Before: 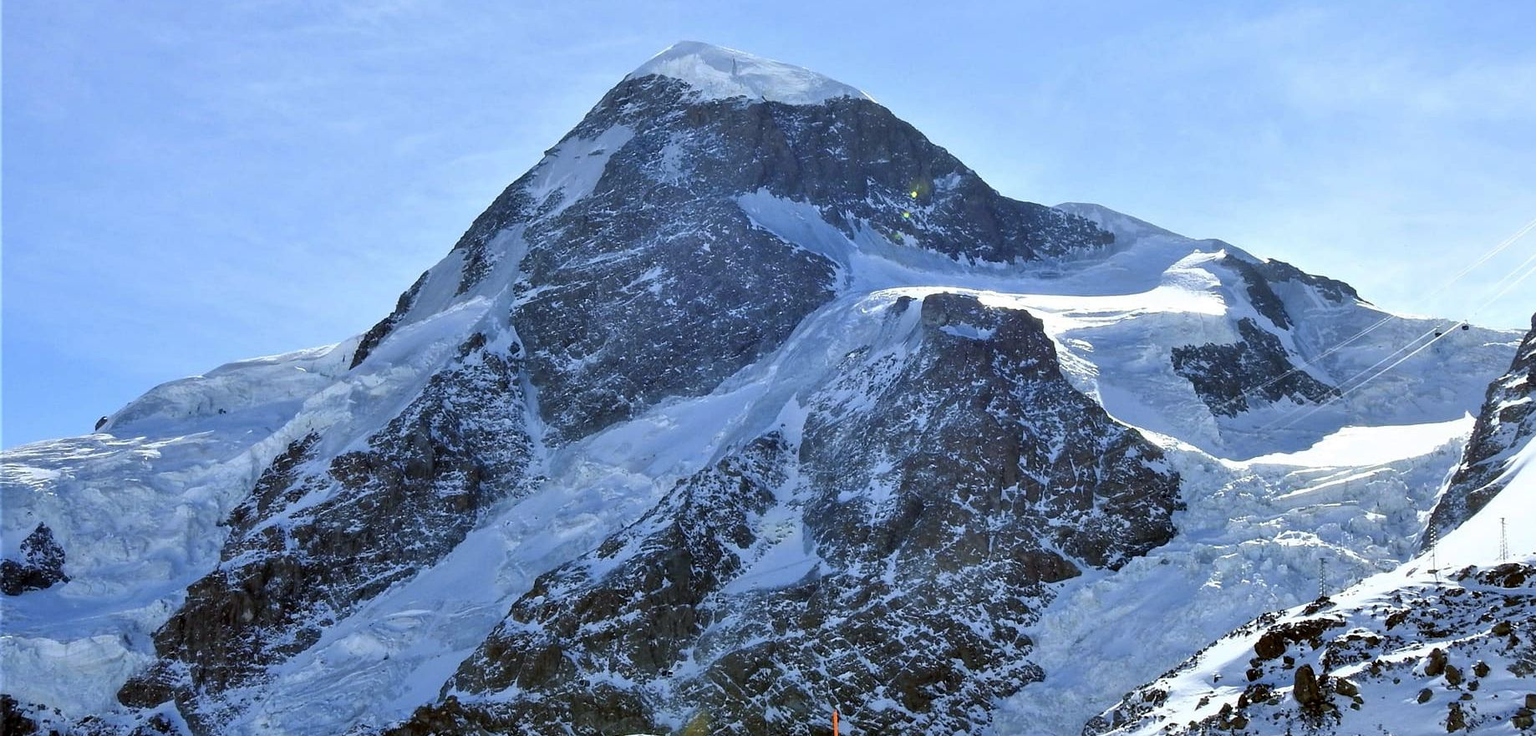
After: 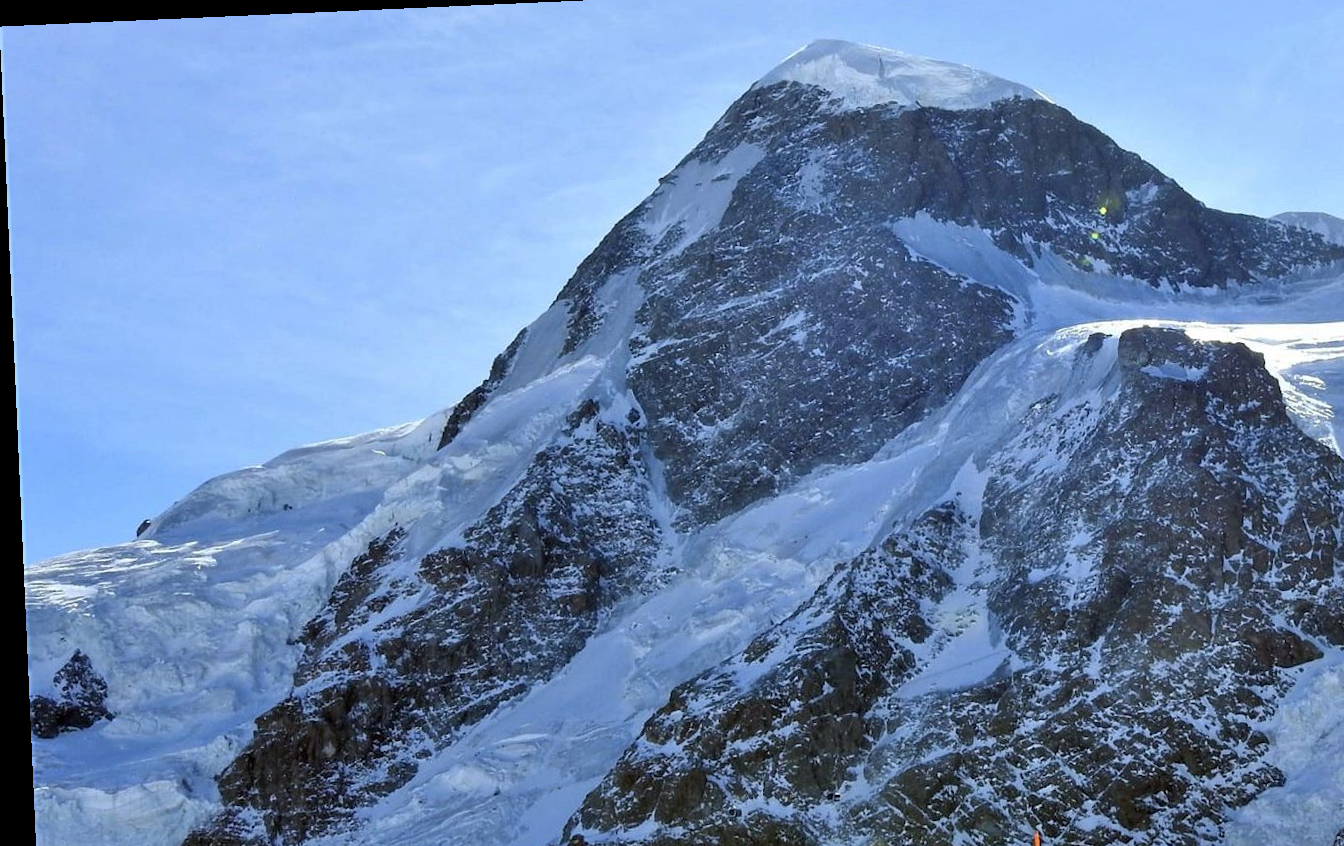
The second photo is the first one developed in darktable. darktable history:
crop: top 5.803%, right 27.864%, bottom 5.804%
rotate and perspective: rotation -2.56°, automatic cropping off
shadows and highlights: shadows 30.86, highlights 0, soften with gaussian
